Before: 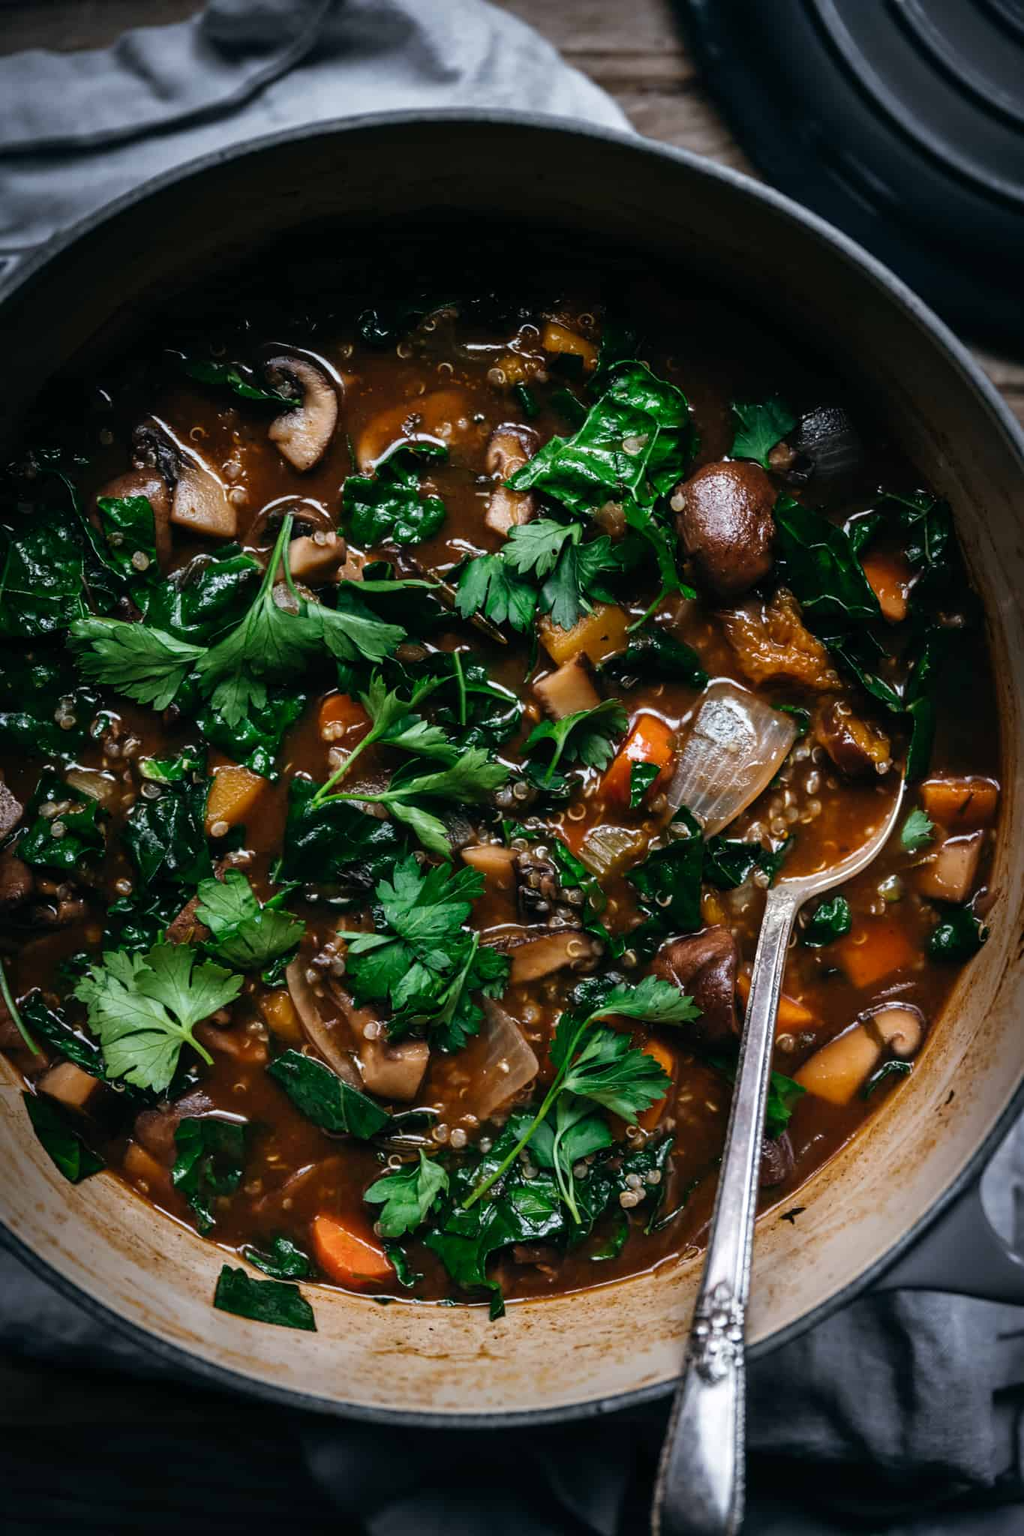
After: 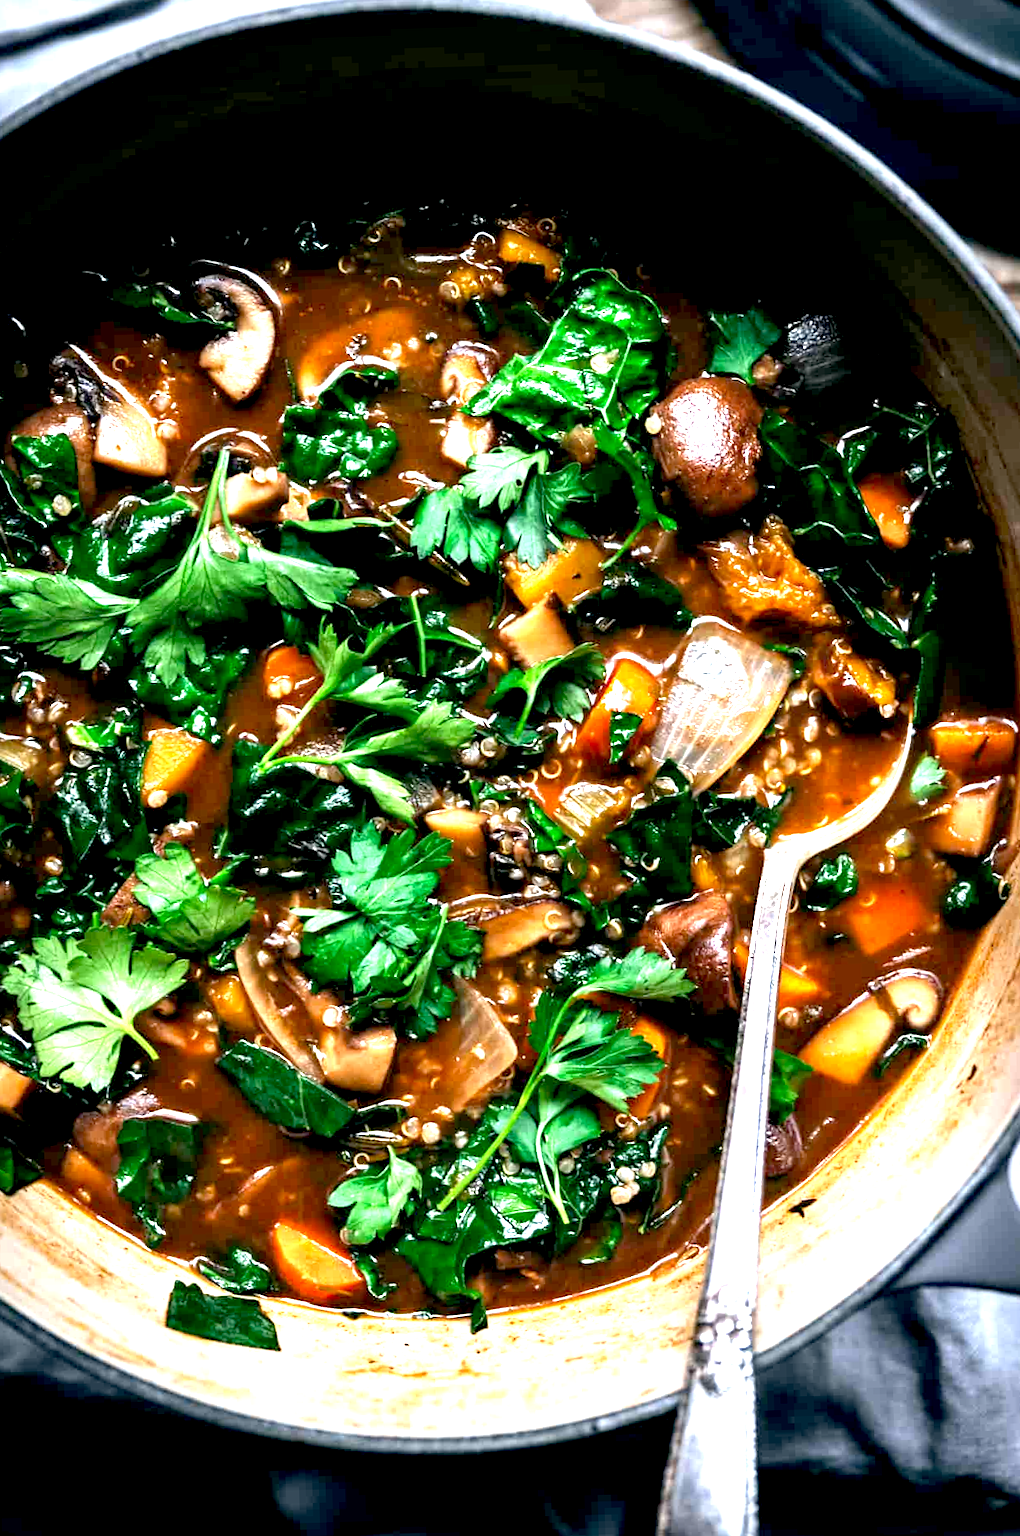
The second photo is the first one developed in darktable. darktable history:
exposure: black level correction 0.005, exposure 2.076 EV, compensate highlight preservation false
crop and rotate: angle 1.61°, left 5.976%, top 5.674%
